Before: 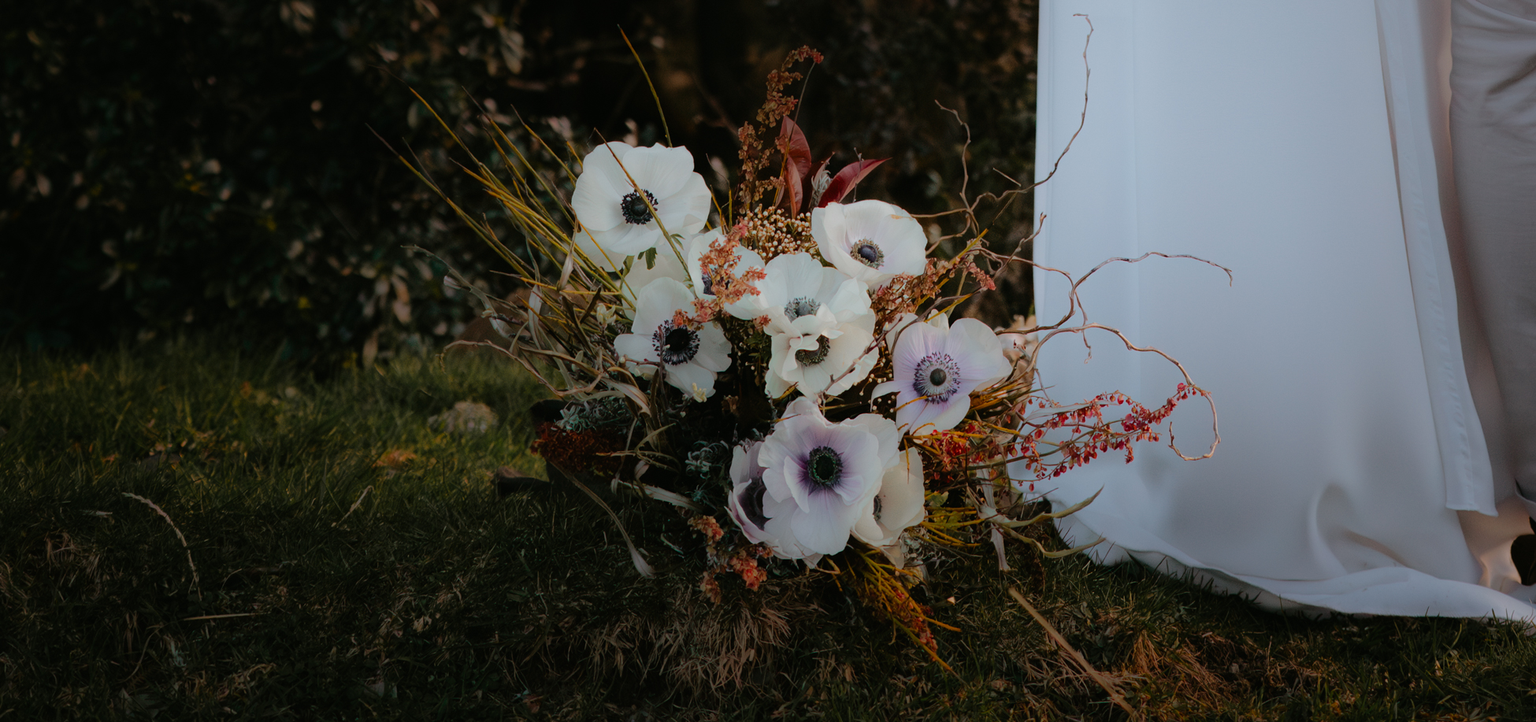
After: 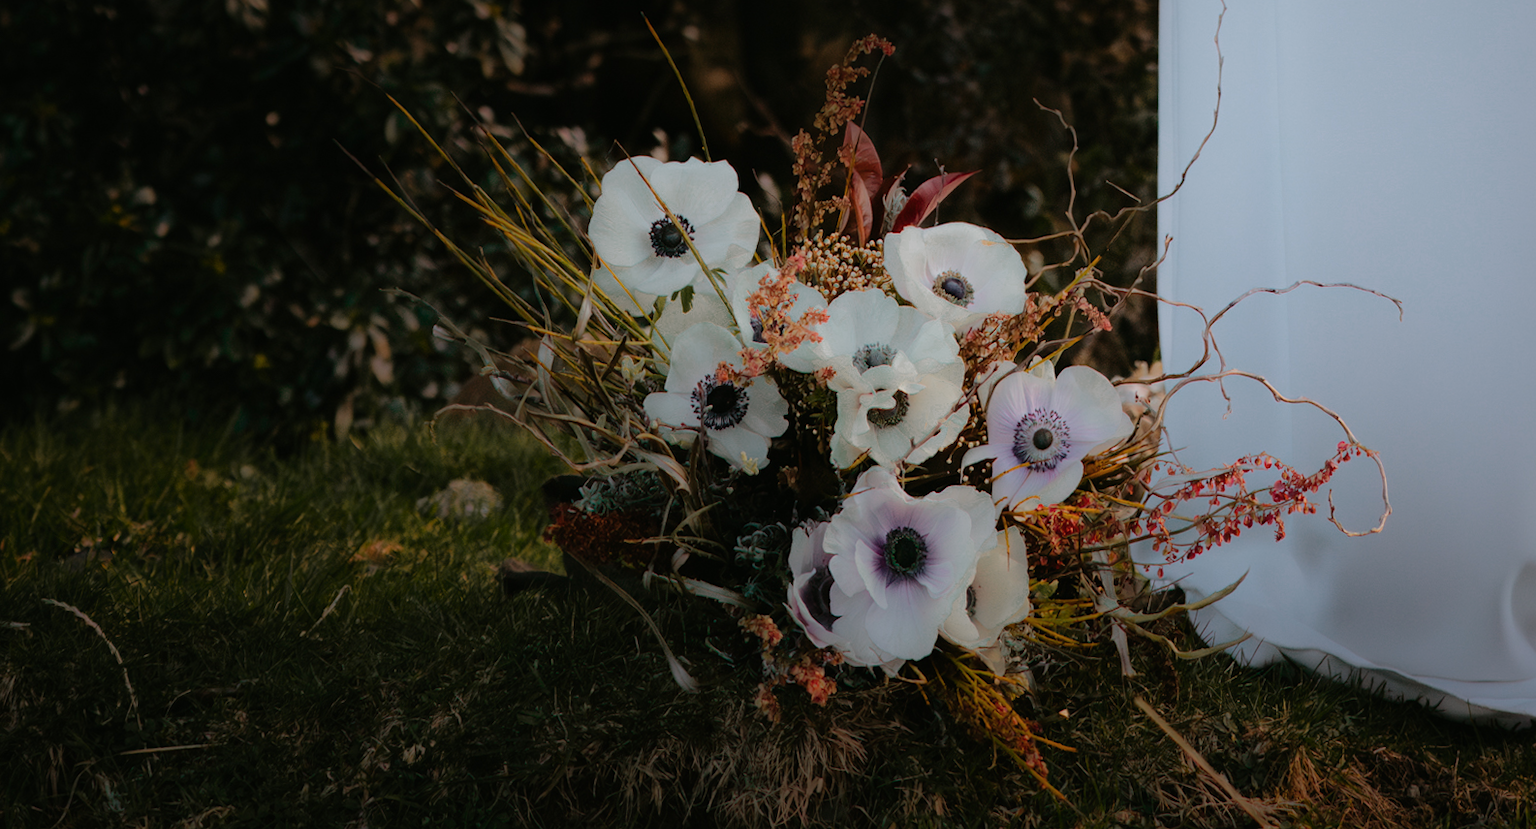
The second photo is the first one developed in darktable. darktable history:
color zones: curves: ch0 [(0.25, 0.5) (0.347, 0.092) (0.75, 0.5)]; ch1 [(0.25, 0.5) (0.33, 0.51) (0.75, 0.5)]
crop and rotate: angle 1°, left 4.281%, top 0.642%, right 11.383%, bottom 2.486%
